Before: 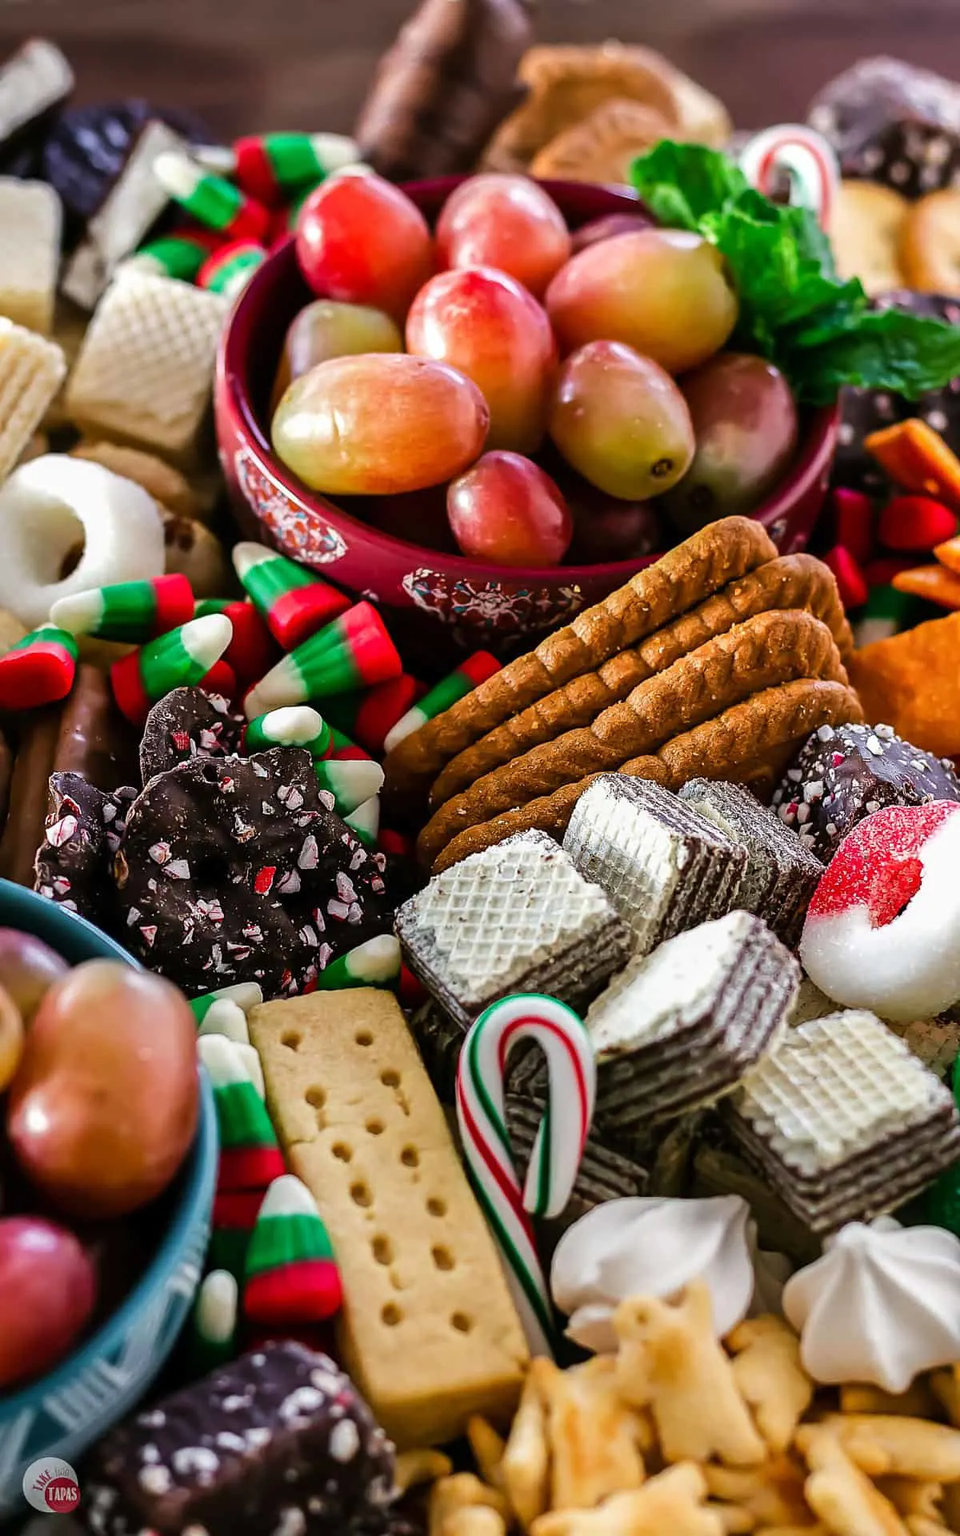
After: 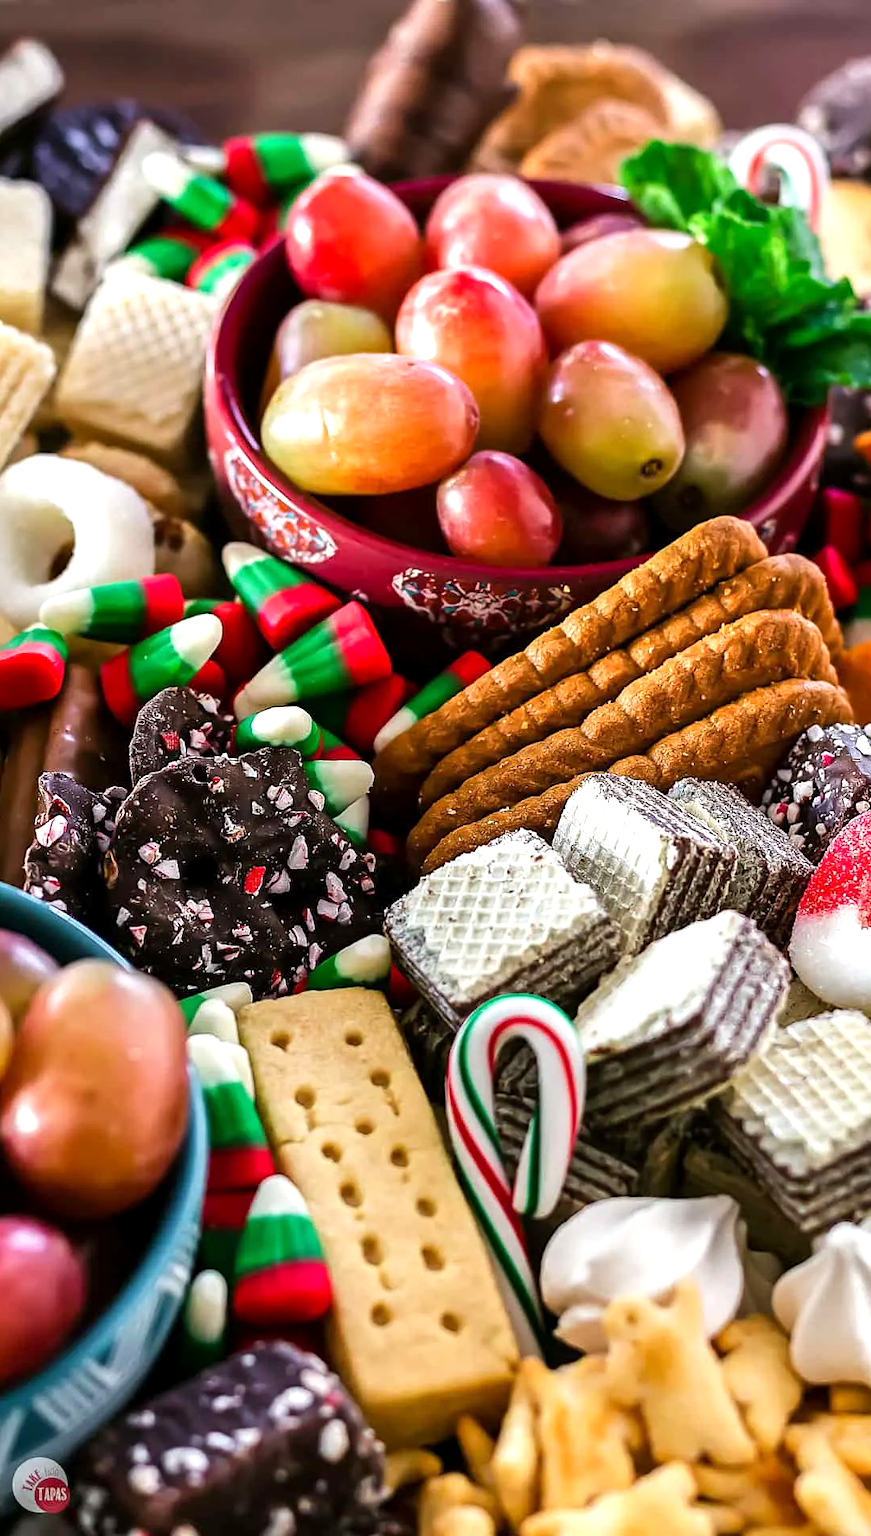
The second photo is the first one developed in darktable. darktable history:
exposure: black level correction 0.001, exposure 0.499 EV, compensate highlight preservation false
crop and rotate: left 1.15%, right 8.08%
